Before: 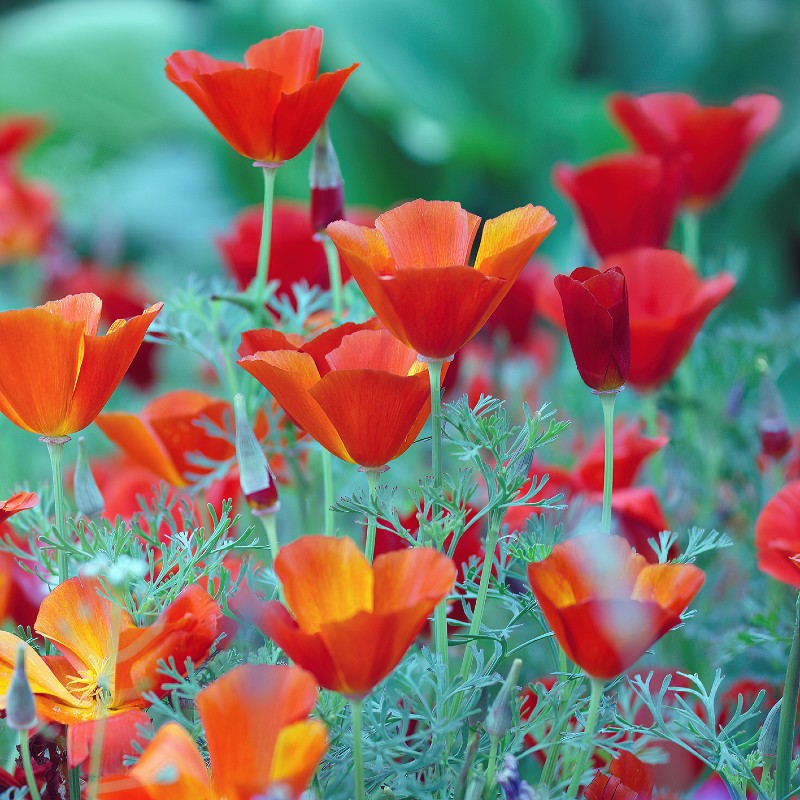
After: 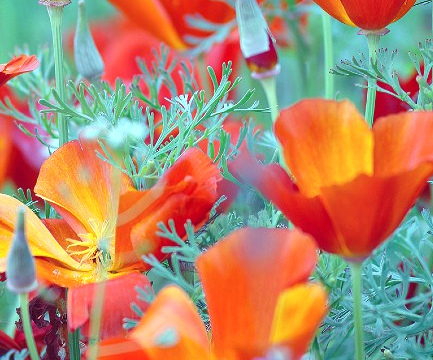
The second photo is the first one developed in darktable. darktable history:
local contrast: highlights 107%, shadows 98%, detail 119%, midtone range 0.2
crop and rotate: top 54.739%, right 45.843%, bottom 0.212%
tone equalizer: -8 EV 0.998 EV, -7 EV 1.01 EV, -6 EV 1.01 EV, -5 EV 1.01 EV, -4 EV 1.03 EV, -3 EV 0.757 EV, -2 EV 0.471 EV, -1 EV 0.249 EV
